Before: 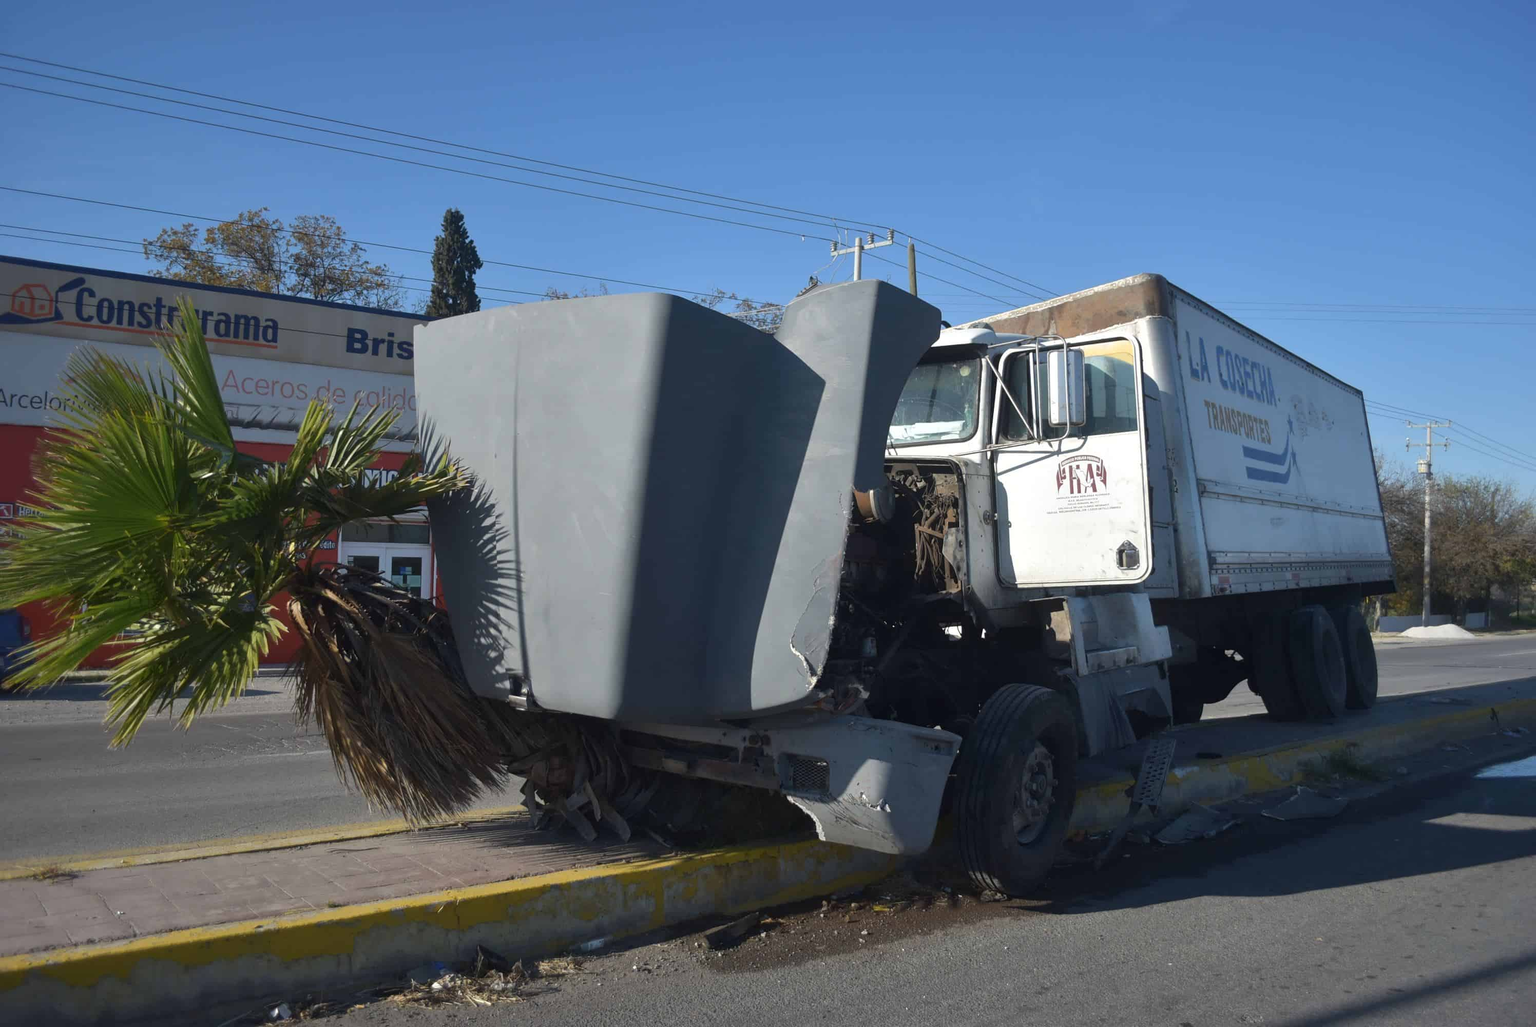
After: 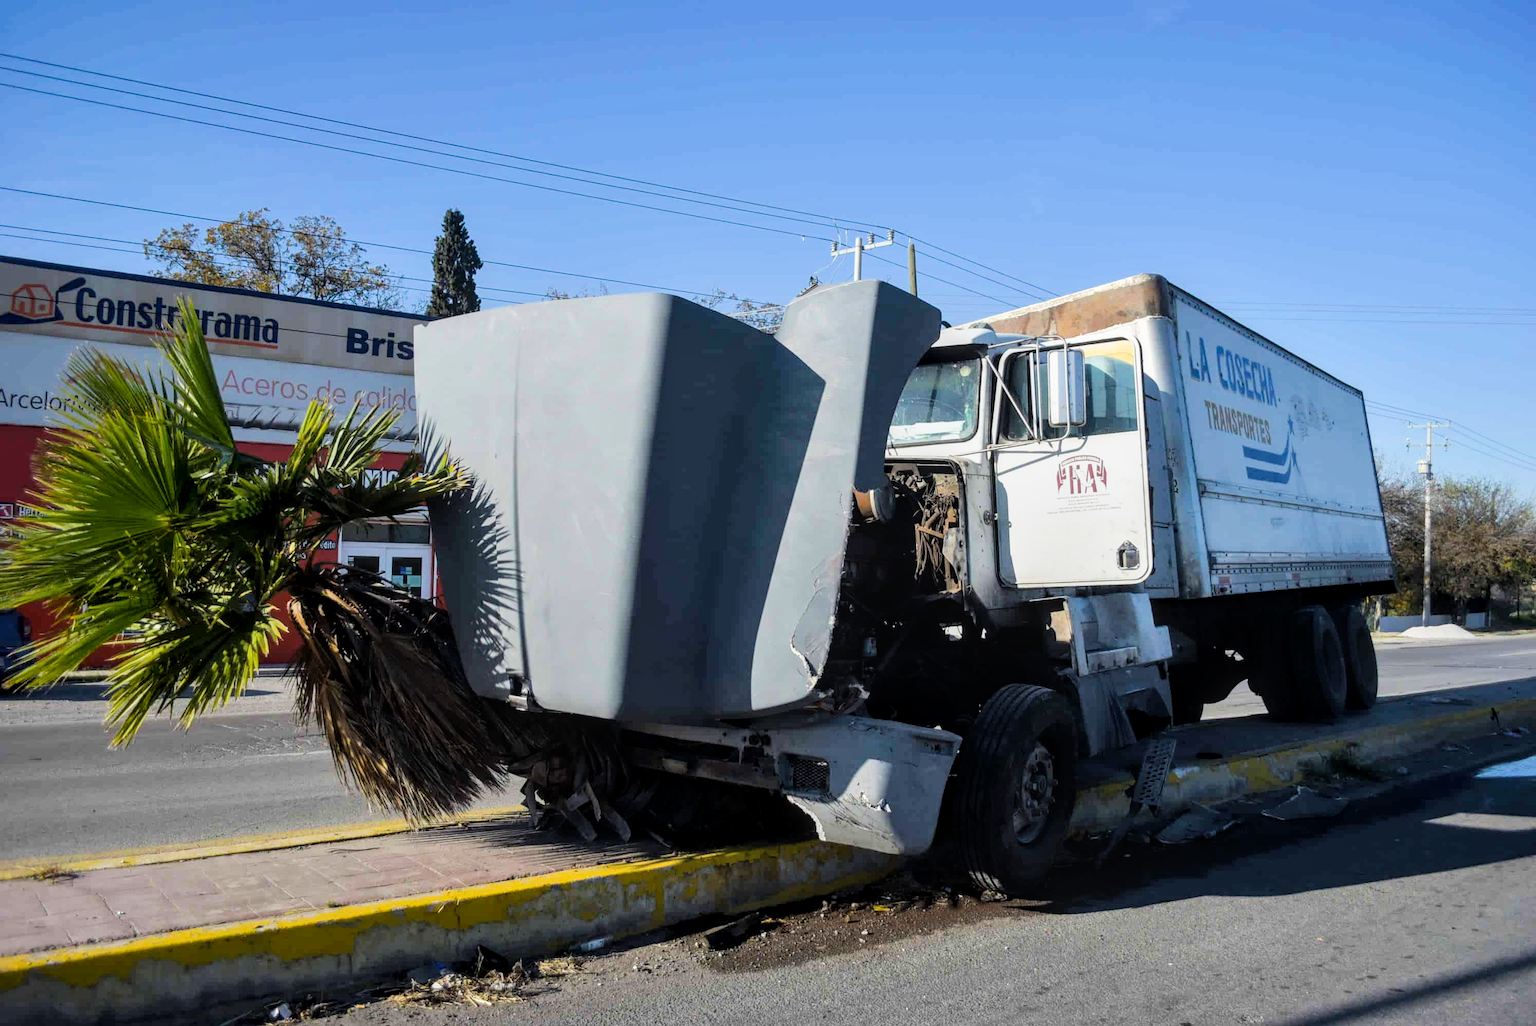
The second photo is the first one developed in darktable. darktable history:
local contrast: on, module defaults
color balance rgb: perceptual saturation grading › global saturation 30%, global vibrance 20%
exposure: black level correction 0, exposure 0.8 EV, compensate highlight preservation false
filmic rgb: black relative exposure -5 EV, hardness 2.88, contrast 1.3, highlights saturation mix -30%
